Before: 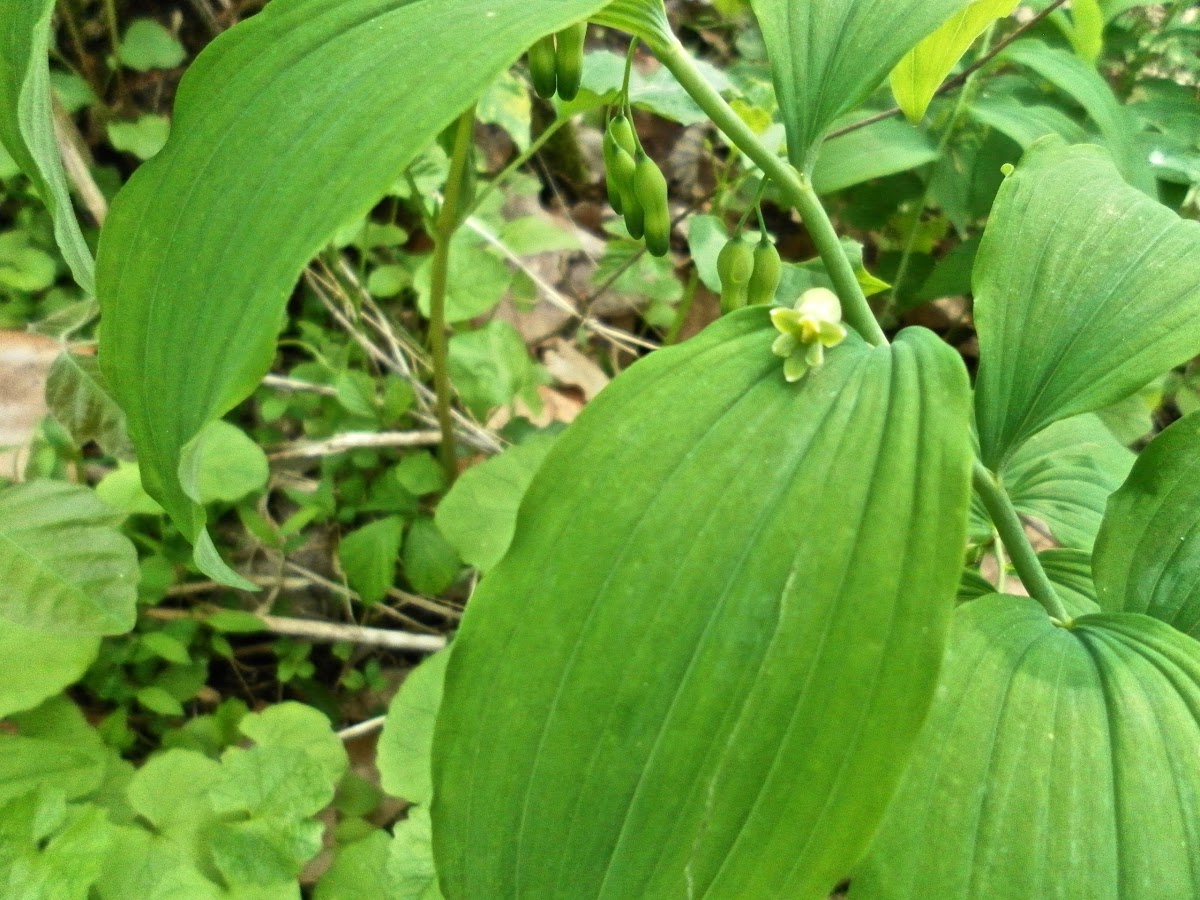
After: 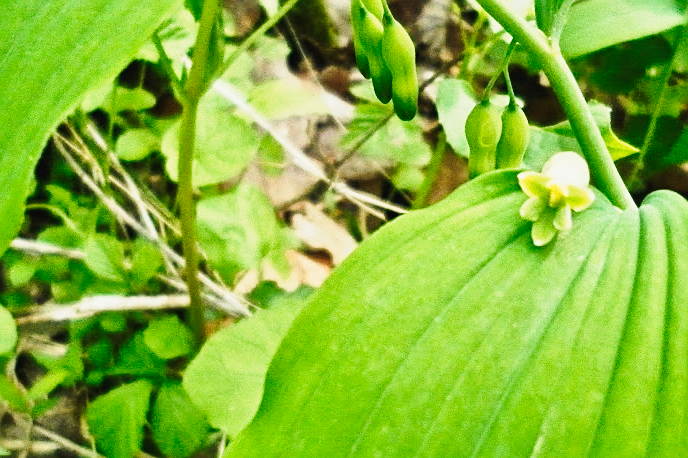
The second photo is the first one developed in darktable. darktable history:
crop: left 21.035%, top 15.125%, right 21.567%, bottom 33.918%
sharpen: on, module defaults
tone curve: curves: ch0 [(0.003, 0.023) (0.071, 0.052) (0.236, 0.197) (0.466, 0.557) (0.625, 0.761) (0.783, 0.9) (0.994, 0.968)]; ch1 [(0, 0) (0.262, 0.227) (0.417, 0.386) (0.469, 0.467) (0.502, 0.498) (0.528, 0.53) (0.573, 0.579) (0.605, 0.621) (0.644, 0.671) (0.686, 0.728) (0.994, 0.987)]; ch2 [(0, 0) (0.262, 0.188) (0.385, 0.353) (0.427, 0.424) (0.495, 0.493) (0.515, 0.54) (0.547, 0.561) (0.589, 0.613) (0.644, 0.748) (1, 1)], preserve colors none
